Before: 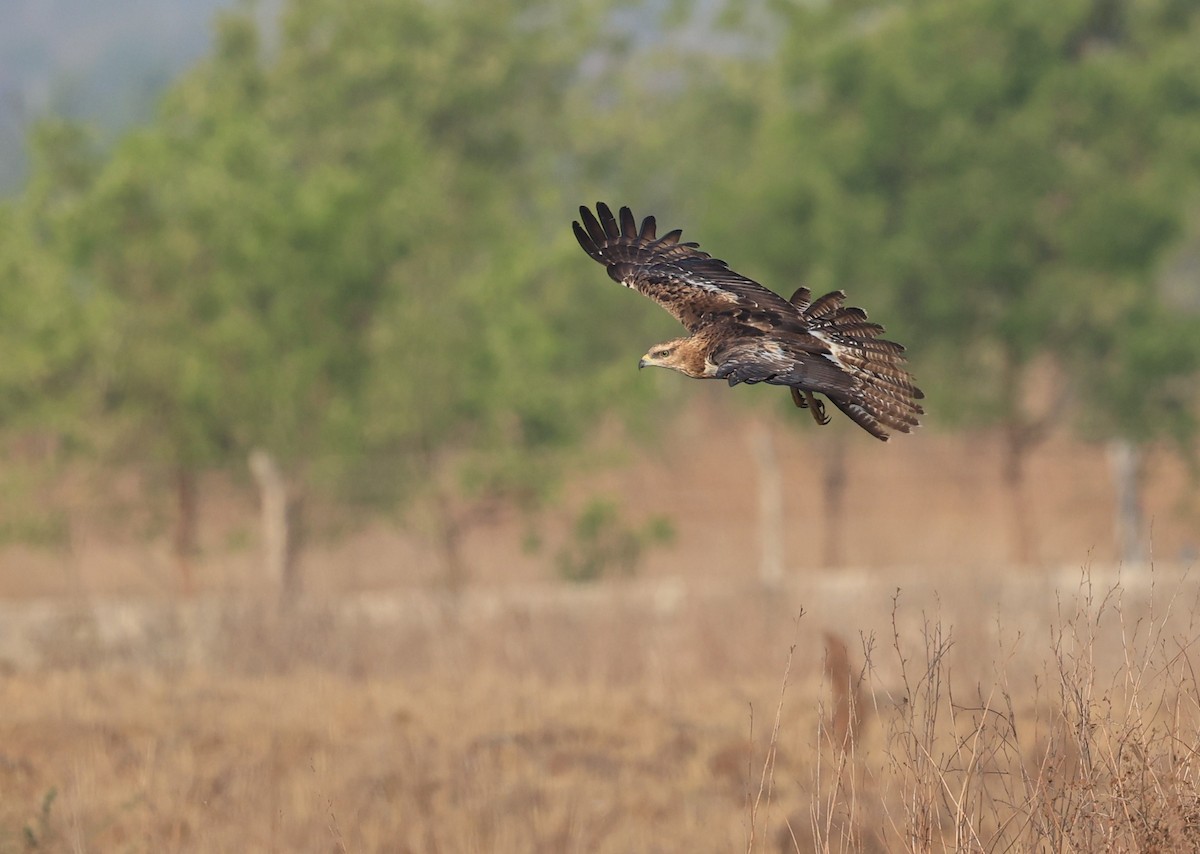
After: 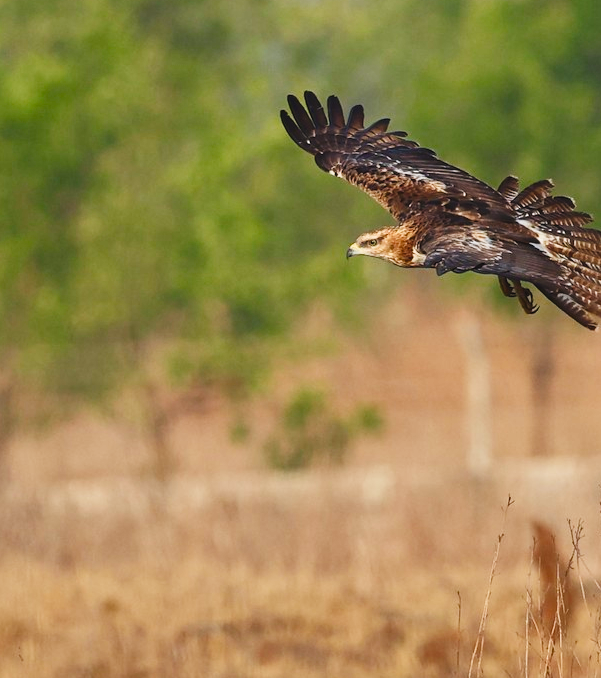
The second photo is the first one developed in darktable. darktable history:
tone curve: curves: ch0 [(0, 0.032) (0.181, 0.156) (0.751, 0.829) (1, 1)], preserve colors none
exposure: compensate highlight preservation false
shadows and highlights: shadows 11.97, white point adjustment 1.33, highlights color adjustment 49.86%, soften with gaussian
crop and rotate: angle 0.024°, left 24.324%, top 13.065%, right 25.555%, bottom 7.497%
color balance rgb: perceptual saturation grading › global saturation 9.229%, perceptual saturation grading › highlights -13.325%, perceptual saturation grading › mid-tones 14.761%, perceptual saturation grading › shadows 22.64%, global vibrance 16.564%, saturation formula JzAzBz (2021)
